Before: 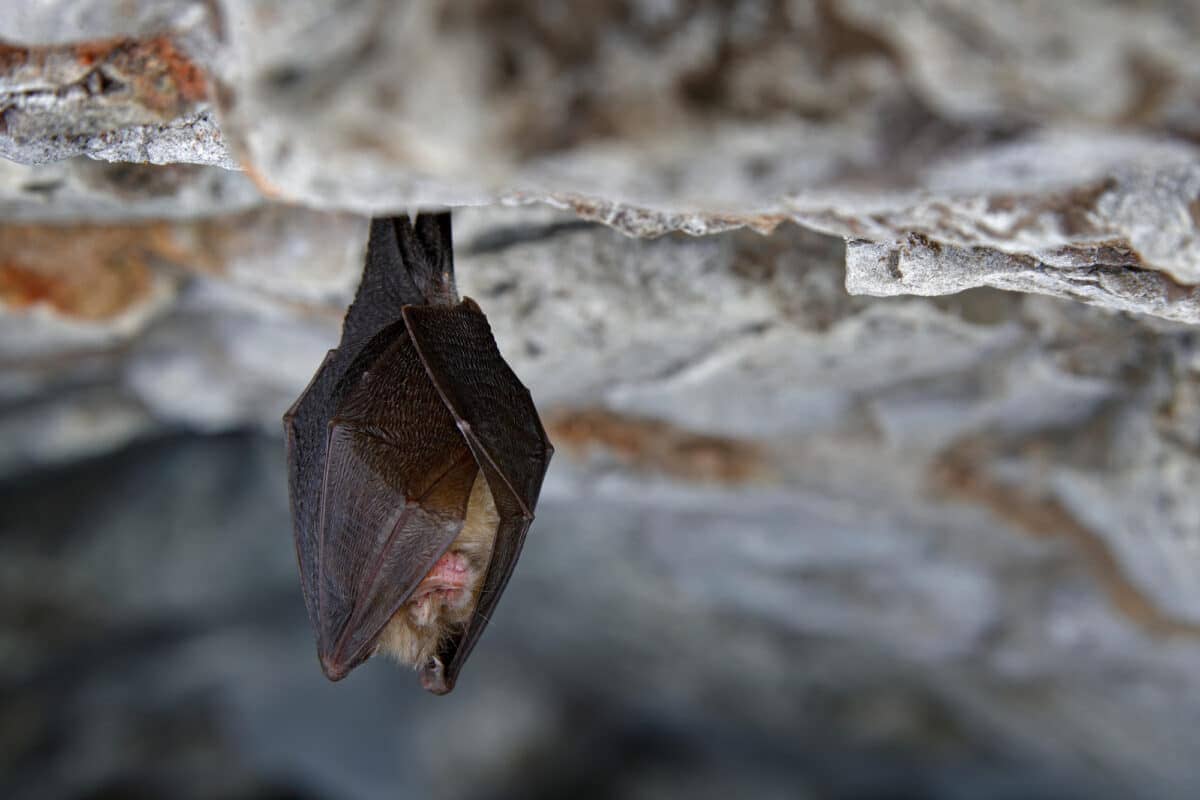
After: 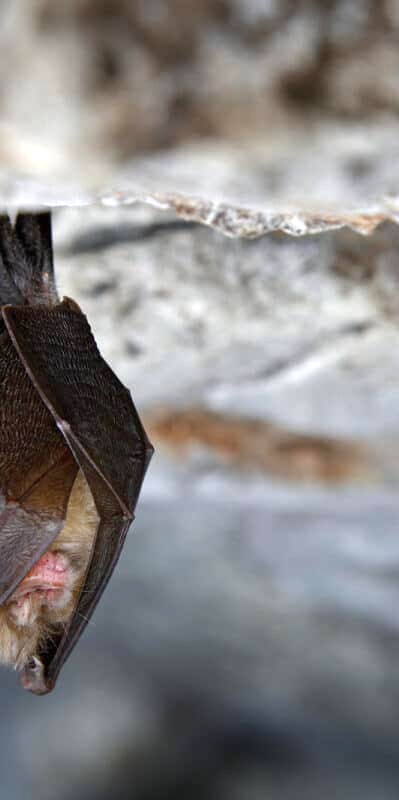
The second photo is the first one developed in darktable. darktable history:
levels: levels [0, 0.498, 1]
exposure: black level correction 0, exposure 0.7 EV, compensate exposure bias true, compensate highlight preservation false
crop: left 33.36%, right 33.36%
